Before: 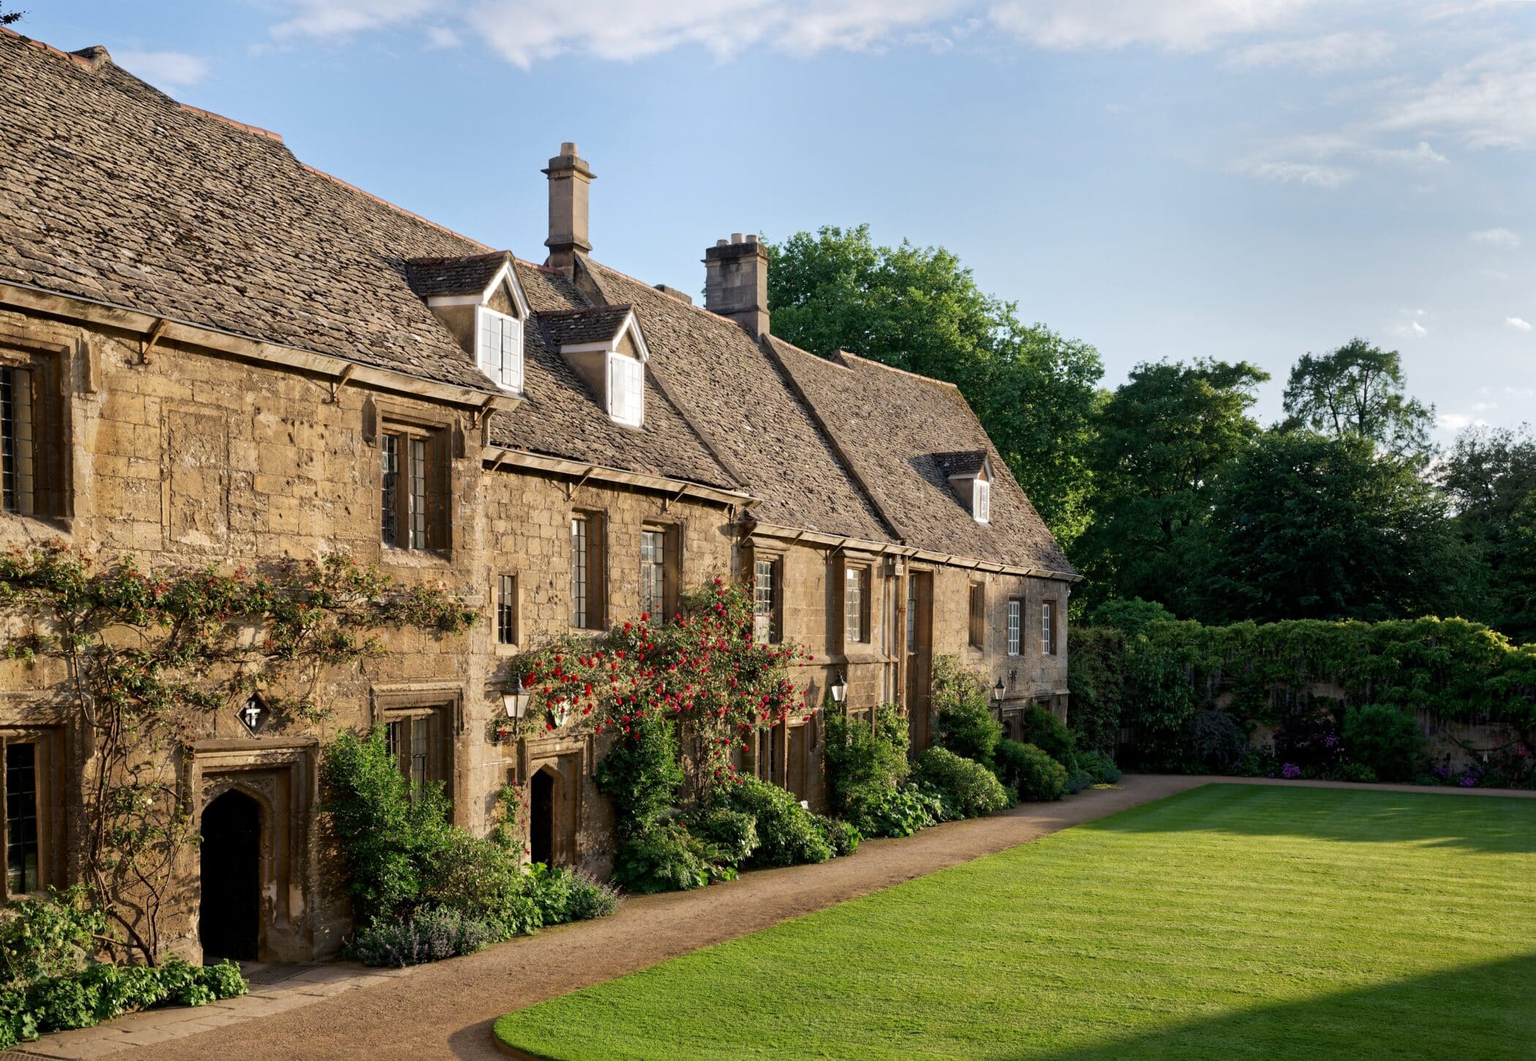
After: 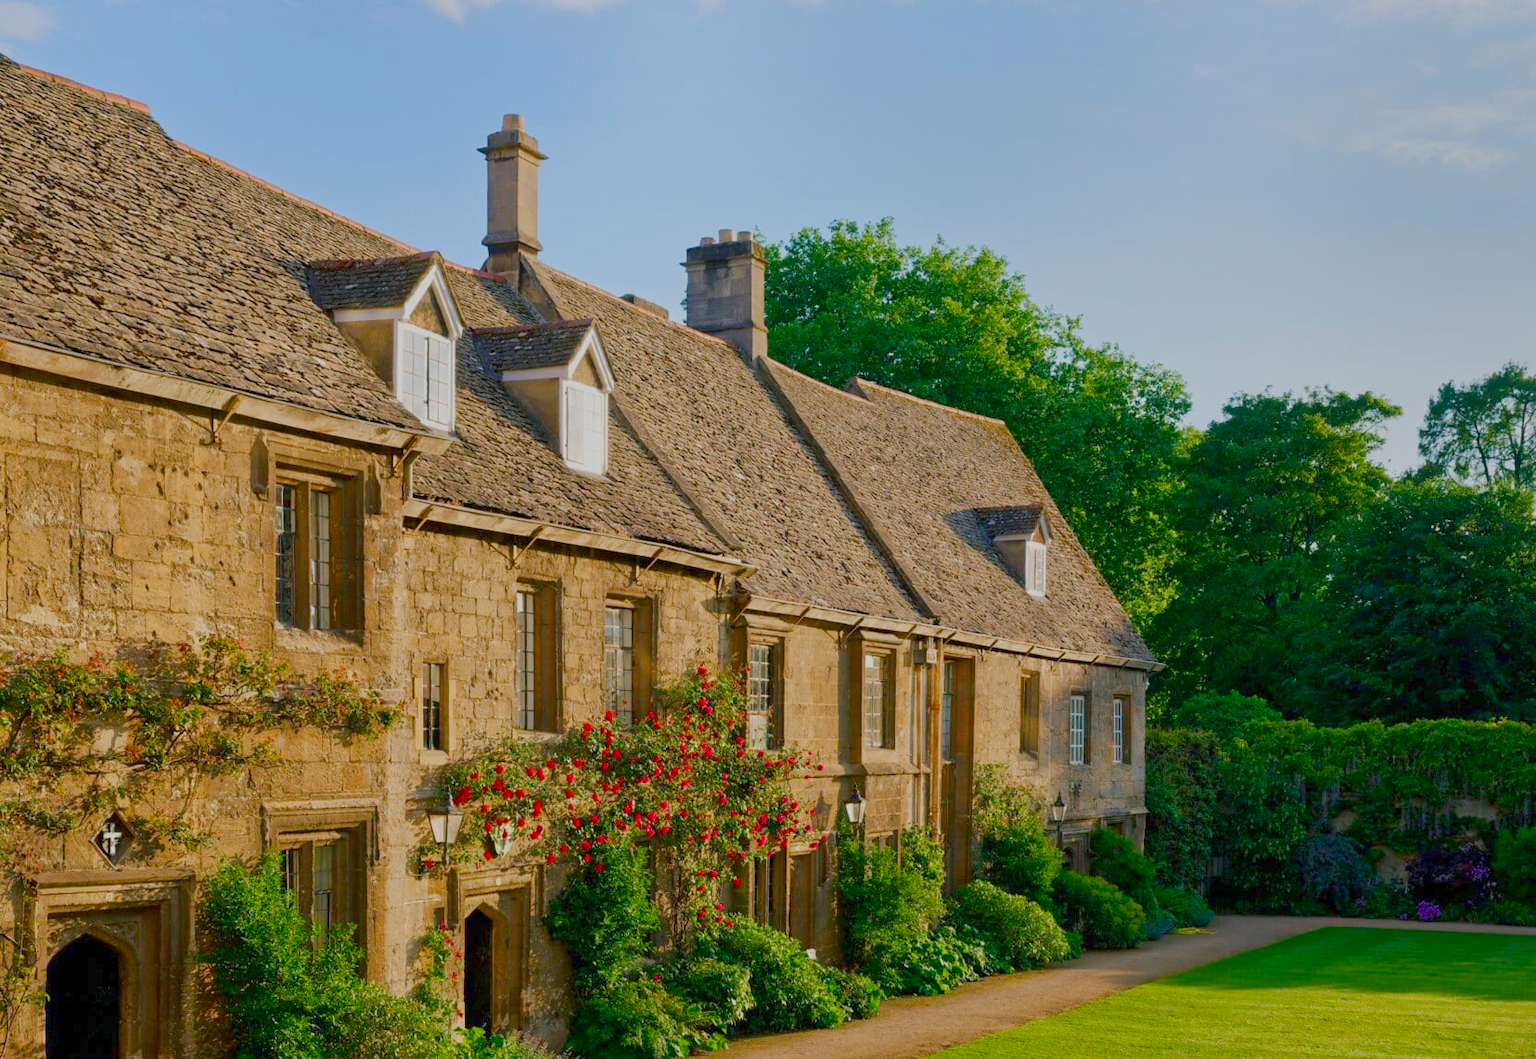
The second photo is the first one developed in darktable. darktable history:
color correction: highlights b* 0.053, saturation 0.98
color balance rgb: shadows lift › chroma 2.789%, shadows lift › hue 189.52°, linear chroma grading › shadows 10.315%, linear chroma grading › highlights 9.309%, linear chroma grading › global chroma 15.472%, linear chroma grading › mid-tones 14.623%, perceptual saturation grading › global saturation -0.116%, perceptual saturation grading › highlights -18.781%, perceptual saturation grading › mid-tones 6.556%, perceptual saturation grading › shadows 27.081%, contrast -29.893%
crop and rotate: left 10.731%, top 4.982%, right 10.386%, bottom 16.252%
contrast brightness saturation: contrast 0.043, saturation 0.162
